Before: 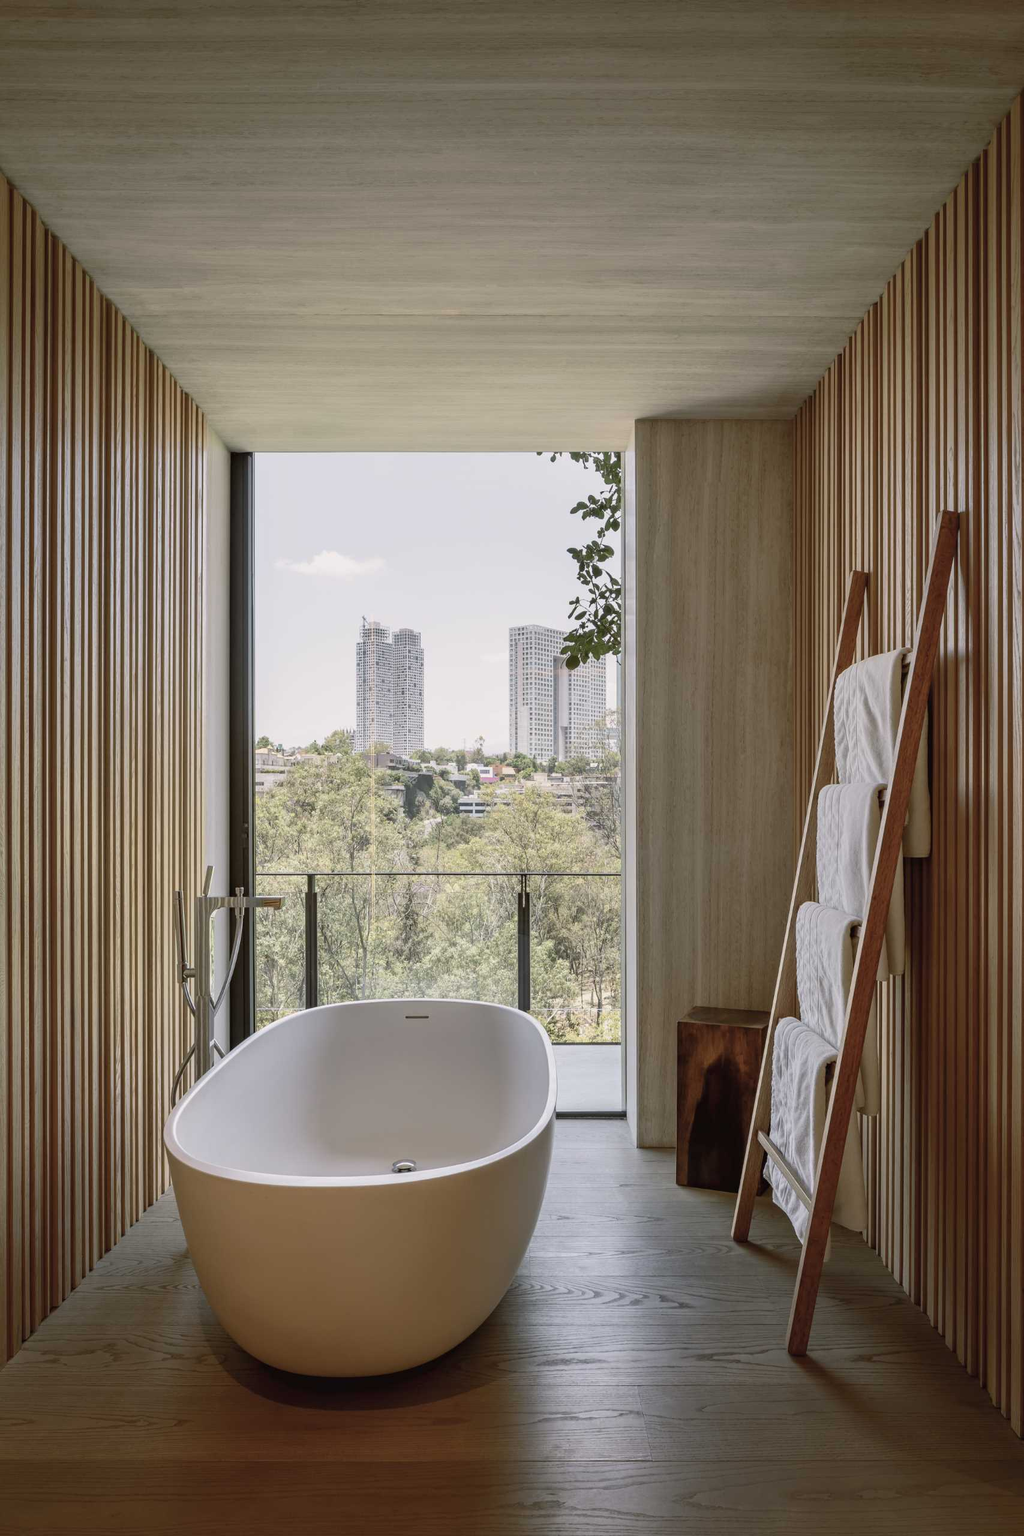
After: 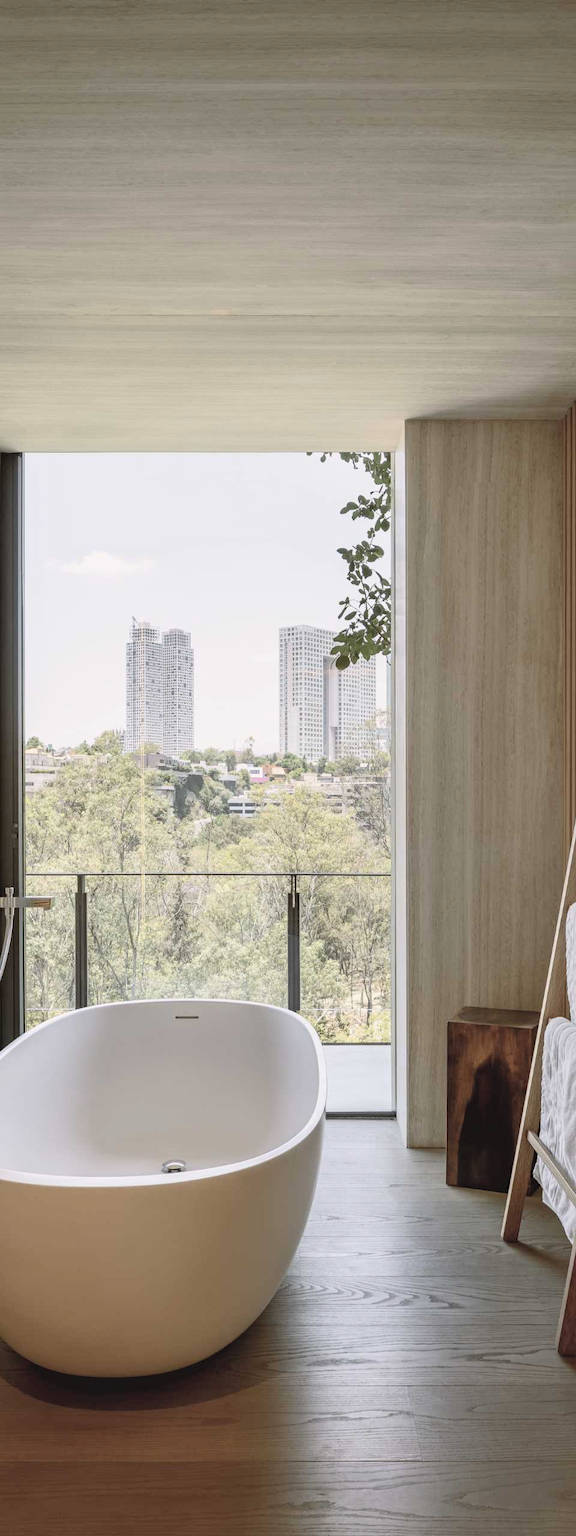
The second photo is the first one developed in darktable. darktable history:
color zones: curves: ch0 [(0, 0.613) (0.01, 0.613) (0.245, 0.448) (0.498, 0.529) (0.642, 0.665) (0.879, 0.777) (0.99, 0.613)]; ch1 [(0, 0) (0.143, 0) (0.286, 0) (0.429, 0) (0.571, 0) (0.714, 0) (0.857, 0)], mix -93.41%
contrast brightness saturation: contrast 0.14, brightness 0.21
crop and rotate: left 22.516%, right 21.234%
